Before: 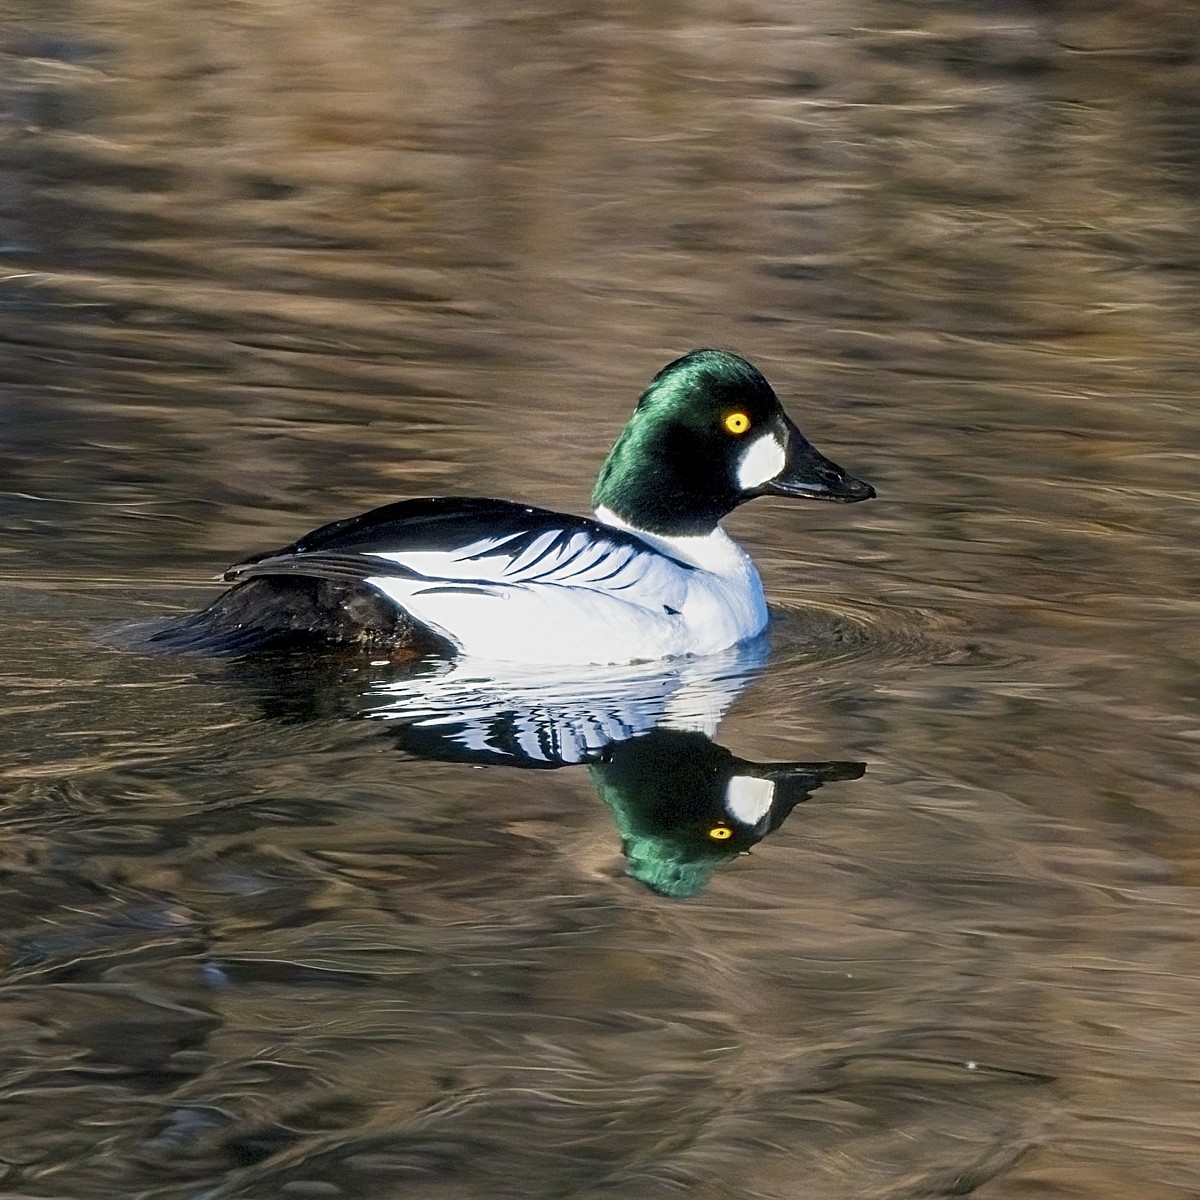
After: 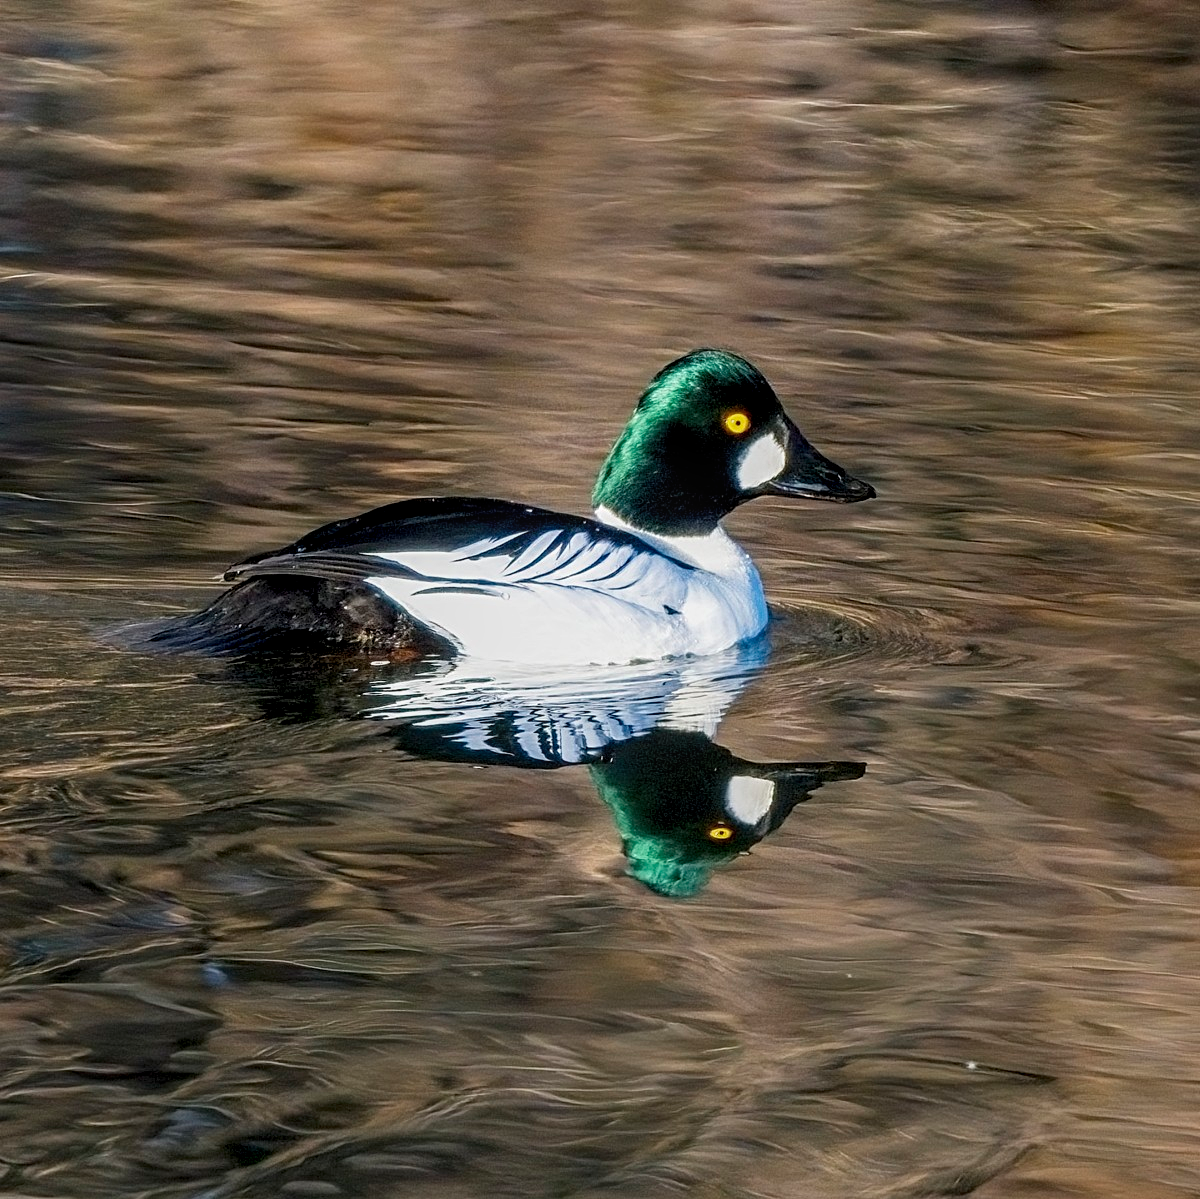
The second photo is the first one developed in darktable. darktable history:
crop: bottom 0.062%
local contrast: on, module defaults
